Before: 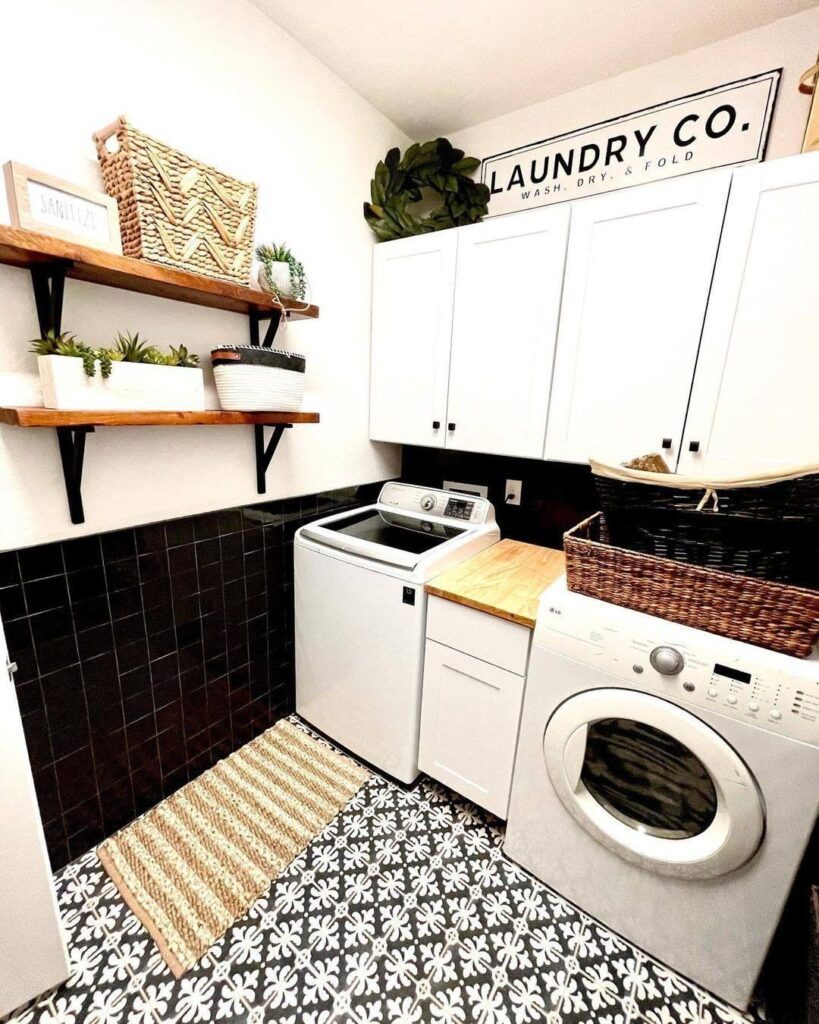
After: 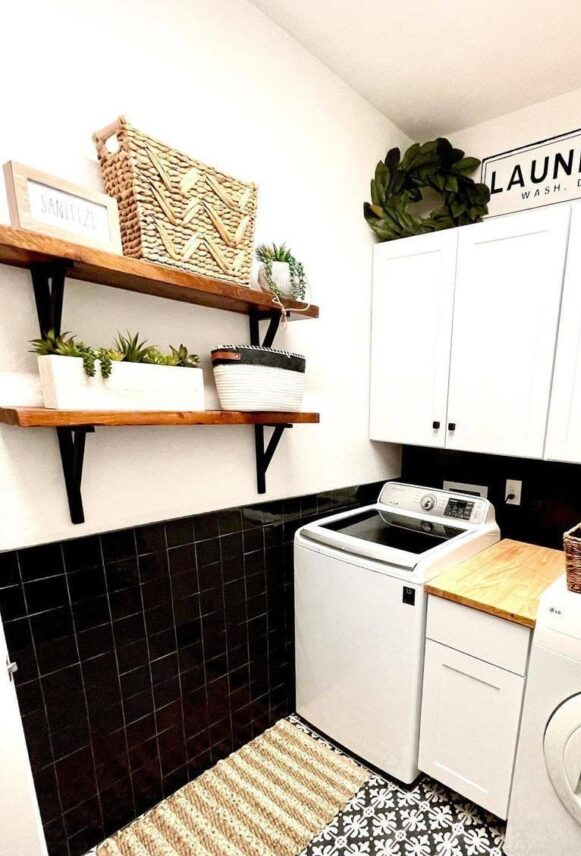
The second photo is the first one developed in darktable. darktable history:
crop: right 29.041%, bottom 16.331%
